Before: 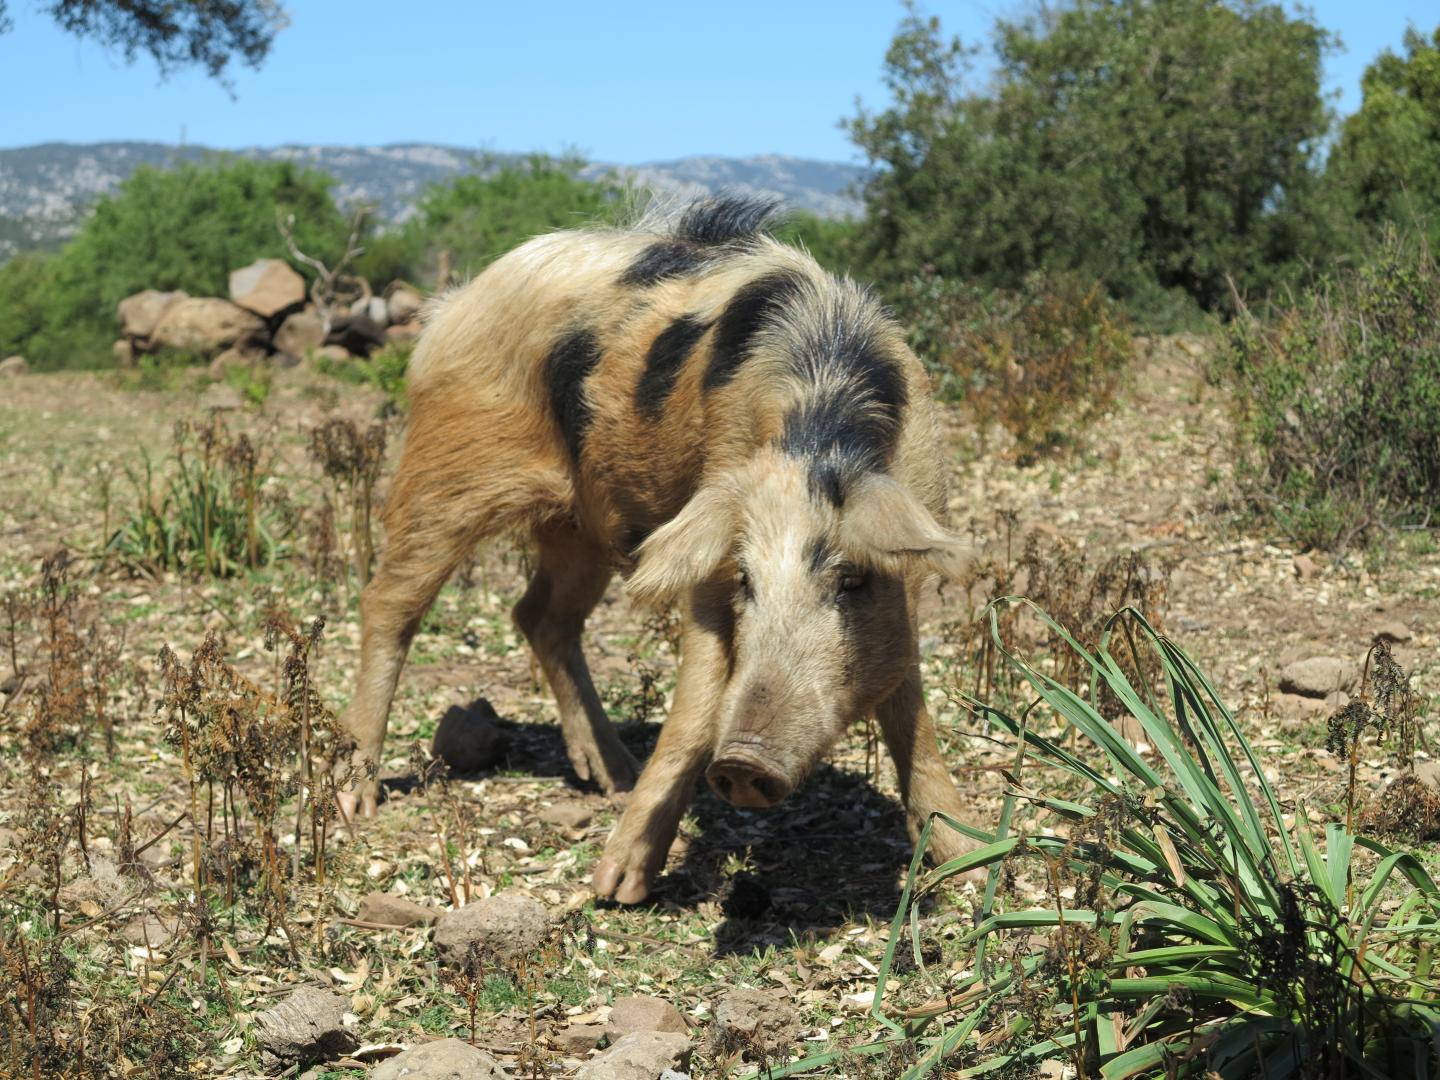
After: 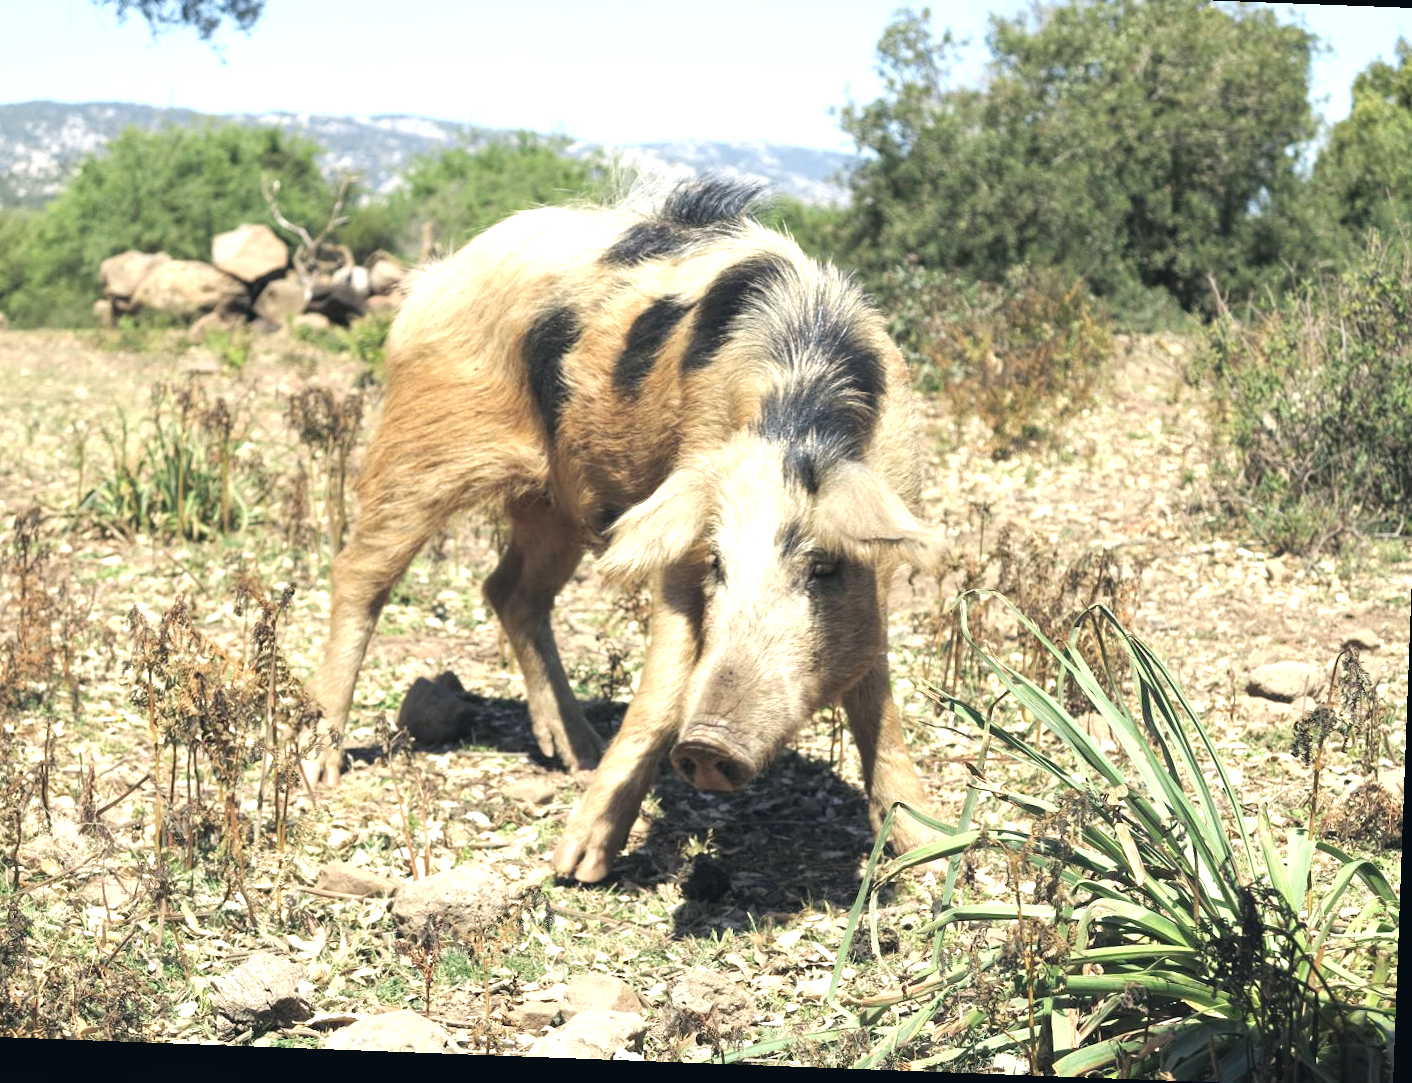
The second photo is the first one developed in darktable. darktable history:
tone equalizer: edges refinement/feathering 500, mask exposure compensation -1.57 EV, preserve details guided filter
color correction: highlights a* 2.8, highlights b* 5.03, shadows a* -1.73, shadows b* -4.91, saturation 0.782
crop and rotate: angle -2.14°, left 3.156%, top 3.926%, right 1.354%, bottom 0.433%
exposure: black level correction -0.002, exposure 1.111 EV, compensate highlight preservation false
base curve: curves: ch0 [(0, 0) (0.472, 0.508) (1, 1)], preserve colors none
